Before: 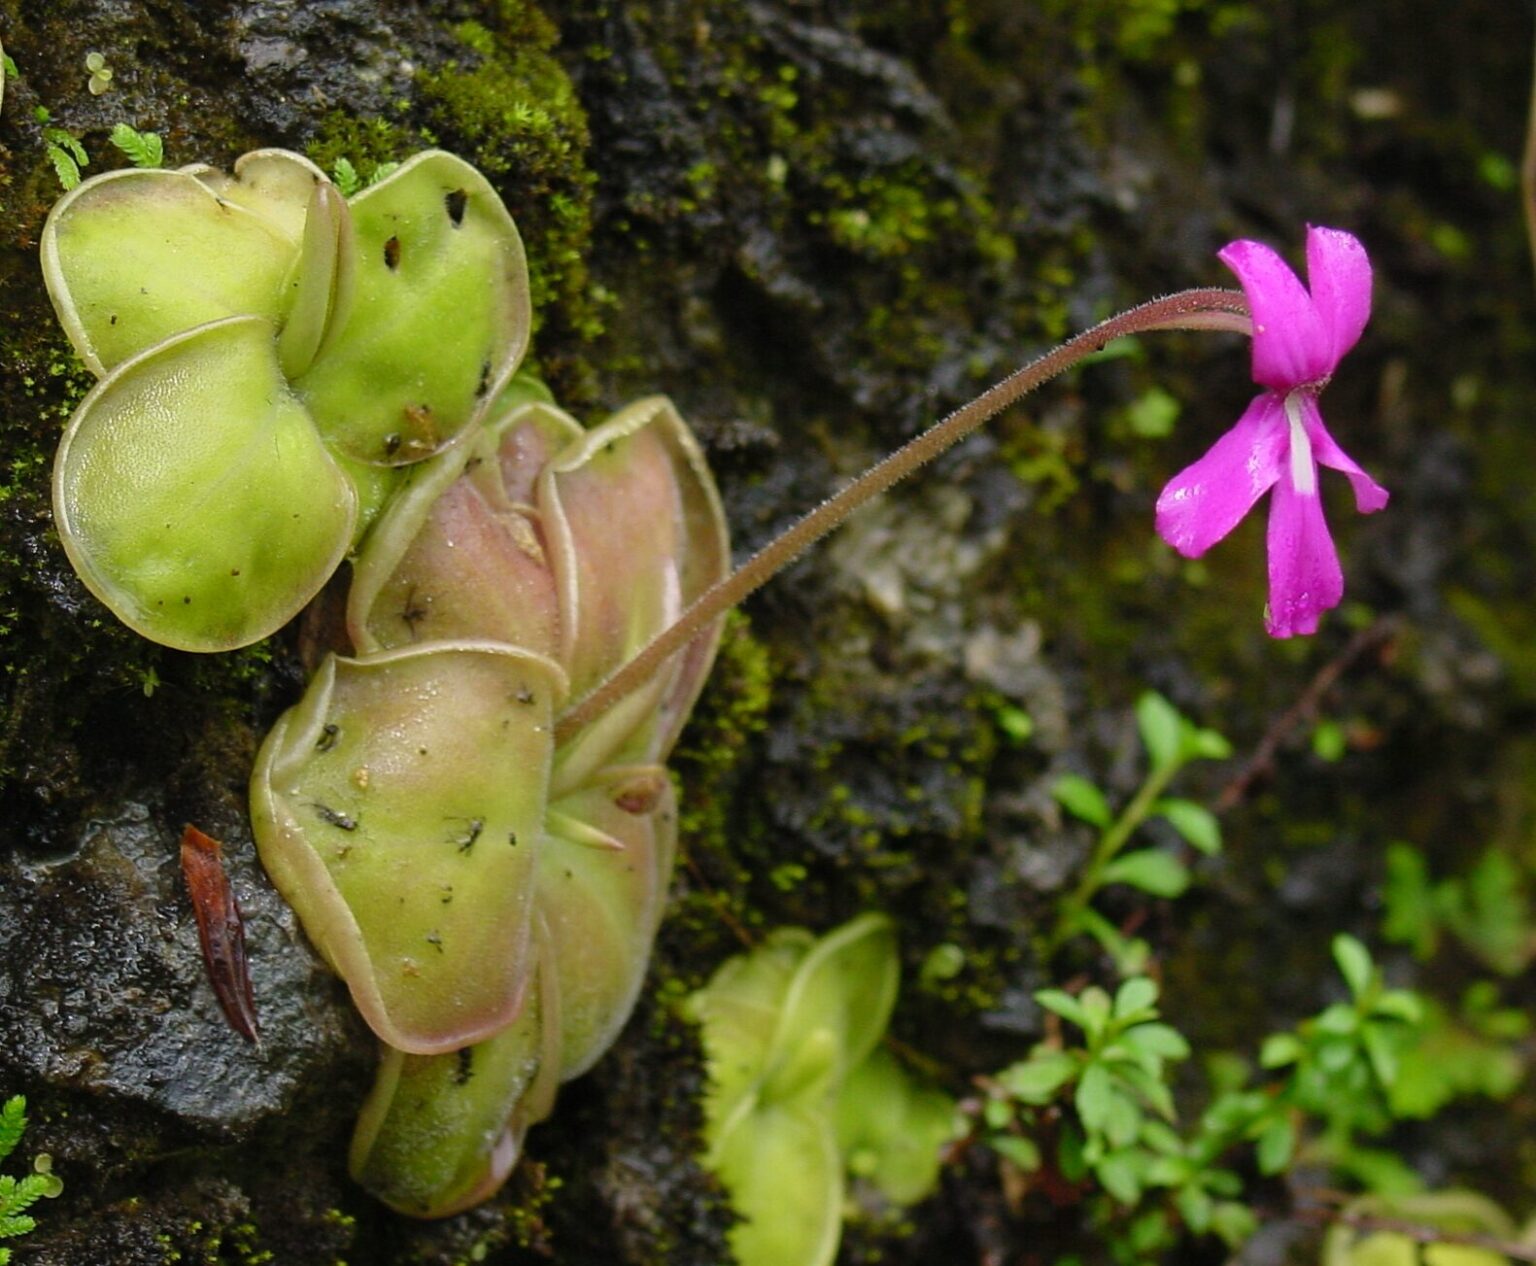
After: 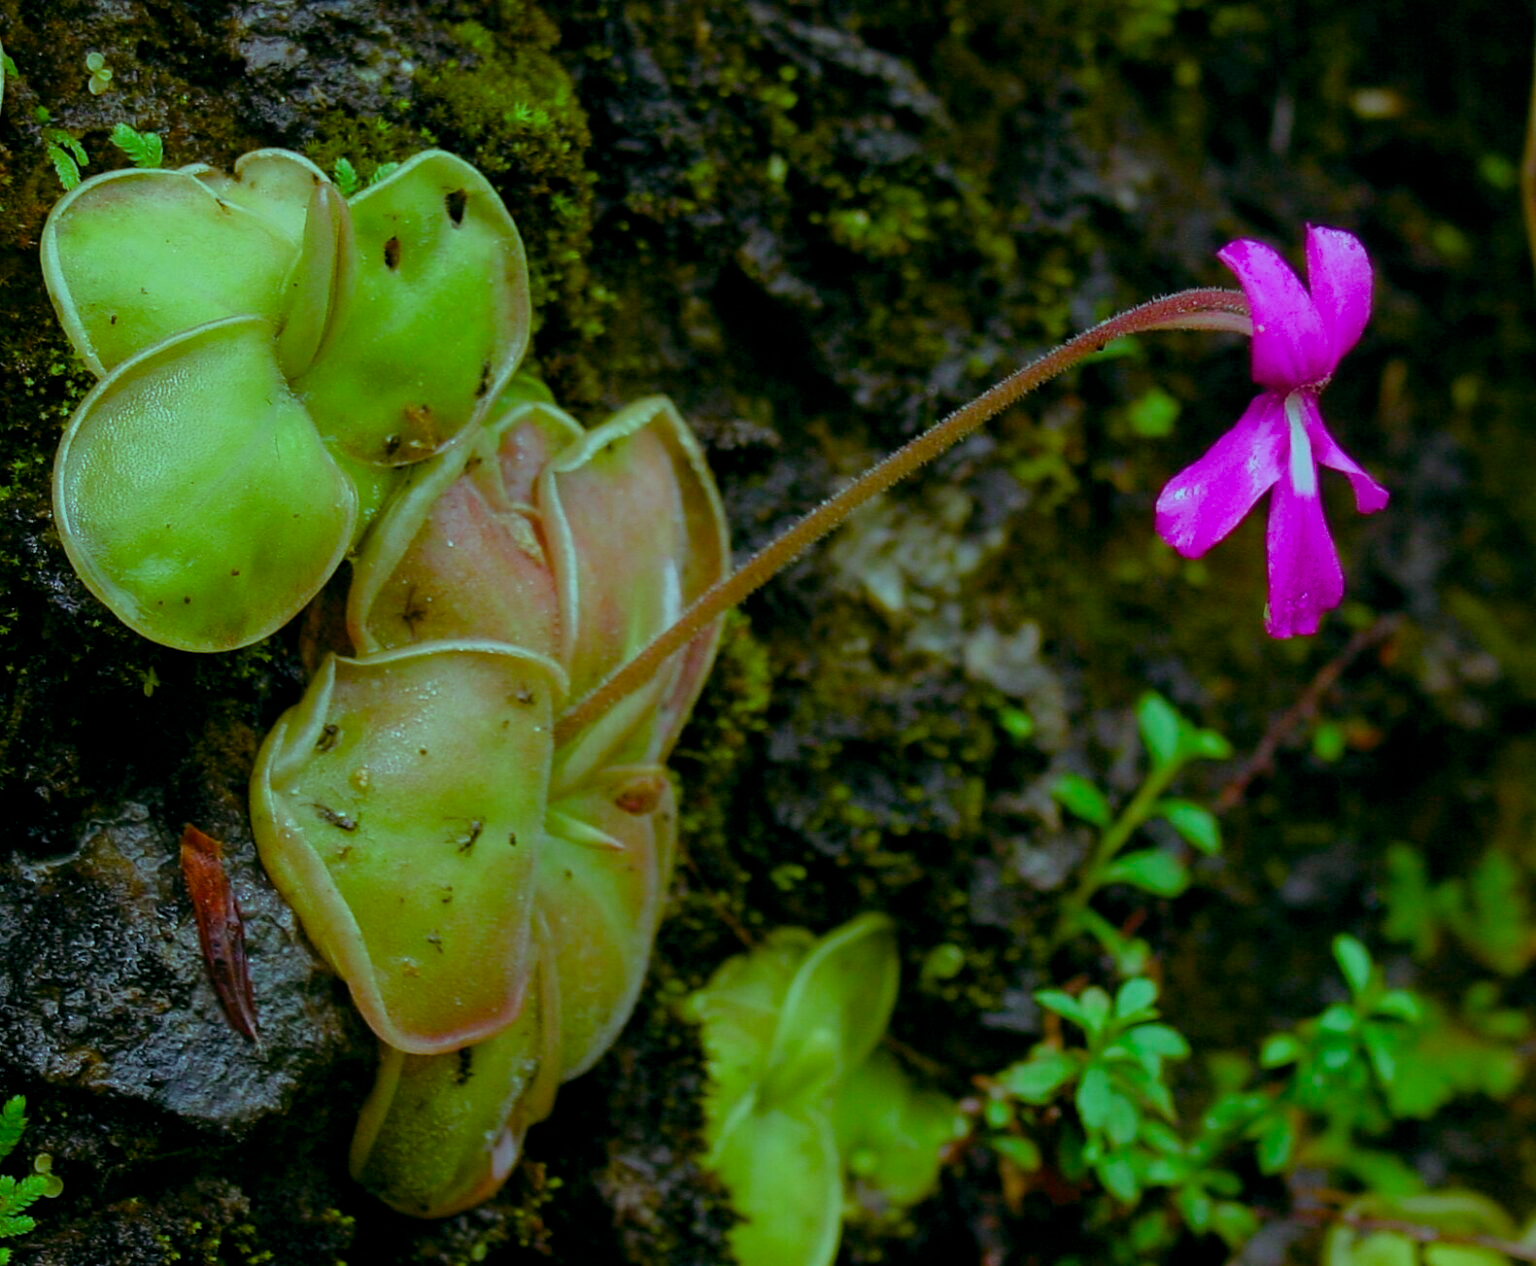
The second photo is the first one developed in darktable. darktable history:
color balance rgb: shadows lift › luminance -7.7%, shadows lift › chroma 2.13%, shadows lift › hue 165.27°, power › luminance -7.77%, power › chroma 1.34%, power › hue 330.55°, highlights gain › luminance -33.33%, highlights gain › chroma 5.68%, highlights gain › hue 217.2°, global offset › luminance -0.33%, global offset › chroma 0.11%, global offset › hue 165.27°, perceptual saturation grading › global saturation 27.72%, perceptual saturation grading › highlights -25%, perceptual saturation grading › mid-tones 25%, perceptual saturation grading › shadows 50%
